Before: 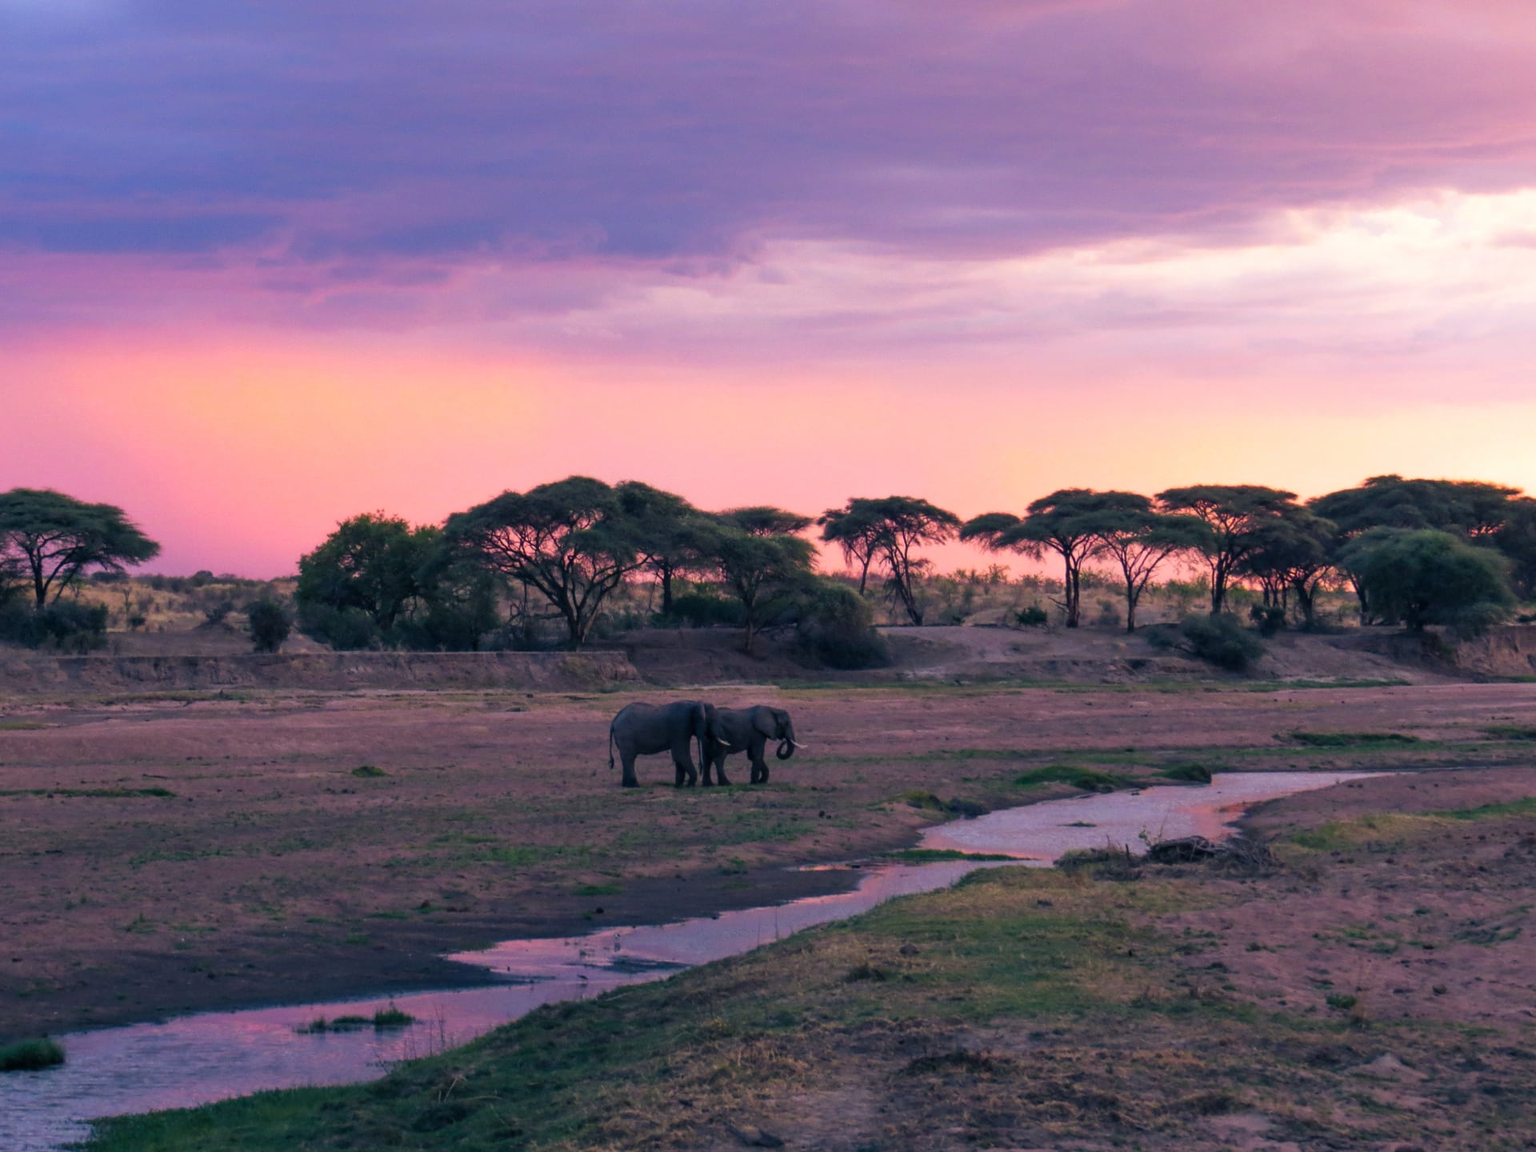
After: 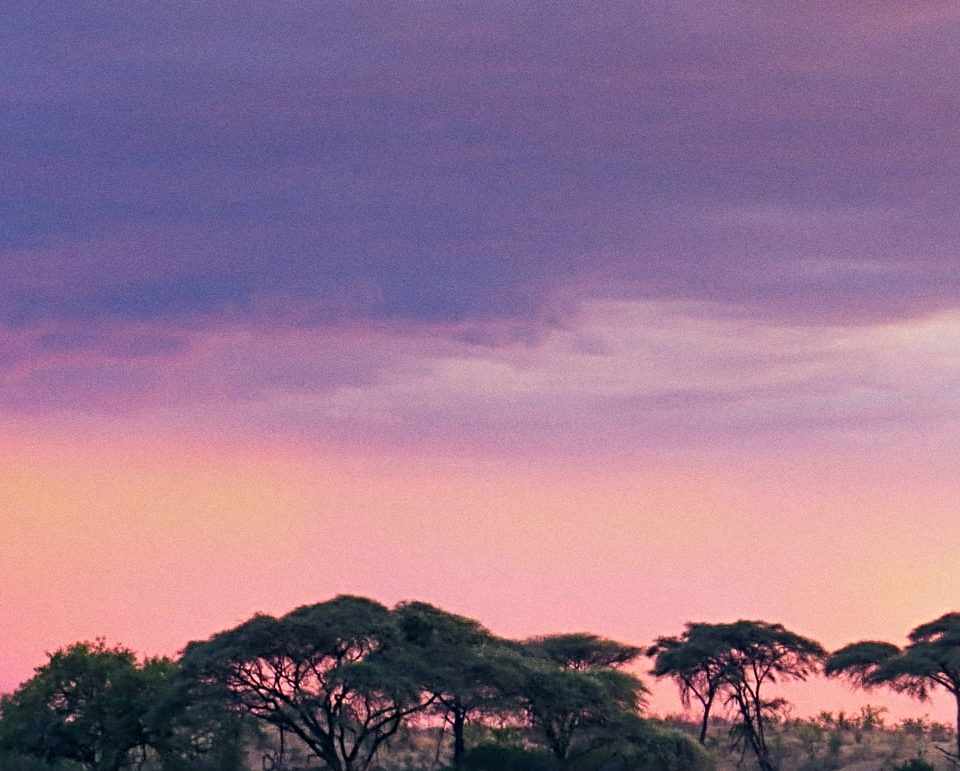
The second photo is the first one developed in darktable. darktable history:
sharpen: radius 4
grain: coarseness 0.09 ISO
graduated density: rotation -0.352°, offset 57.64
crop: left 19.556%, right 30.401%, bottom 46.458%
